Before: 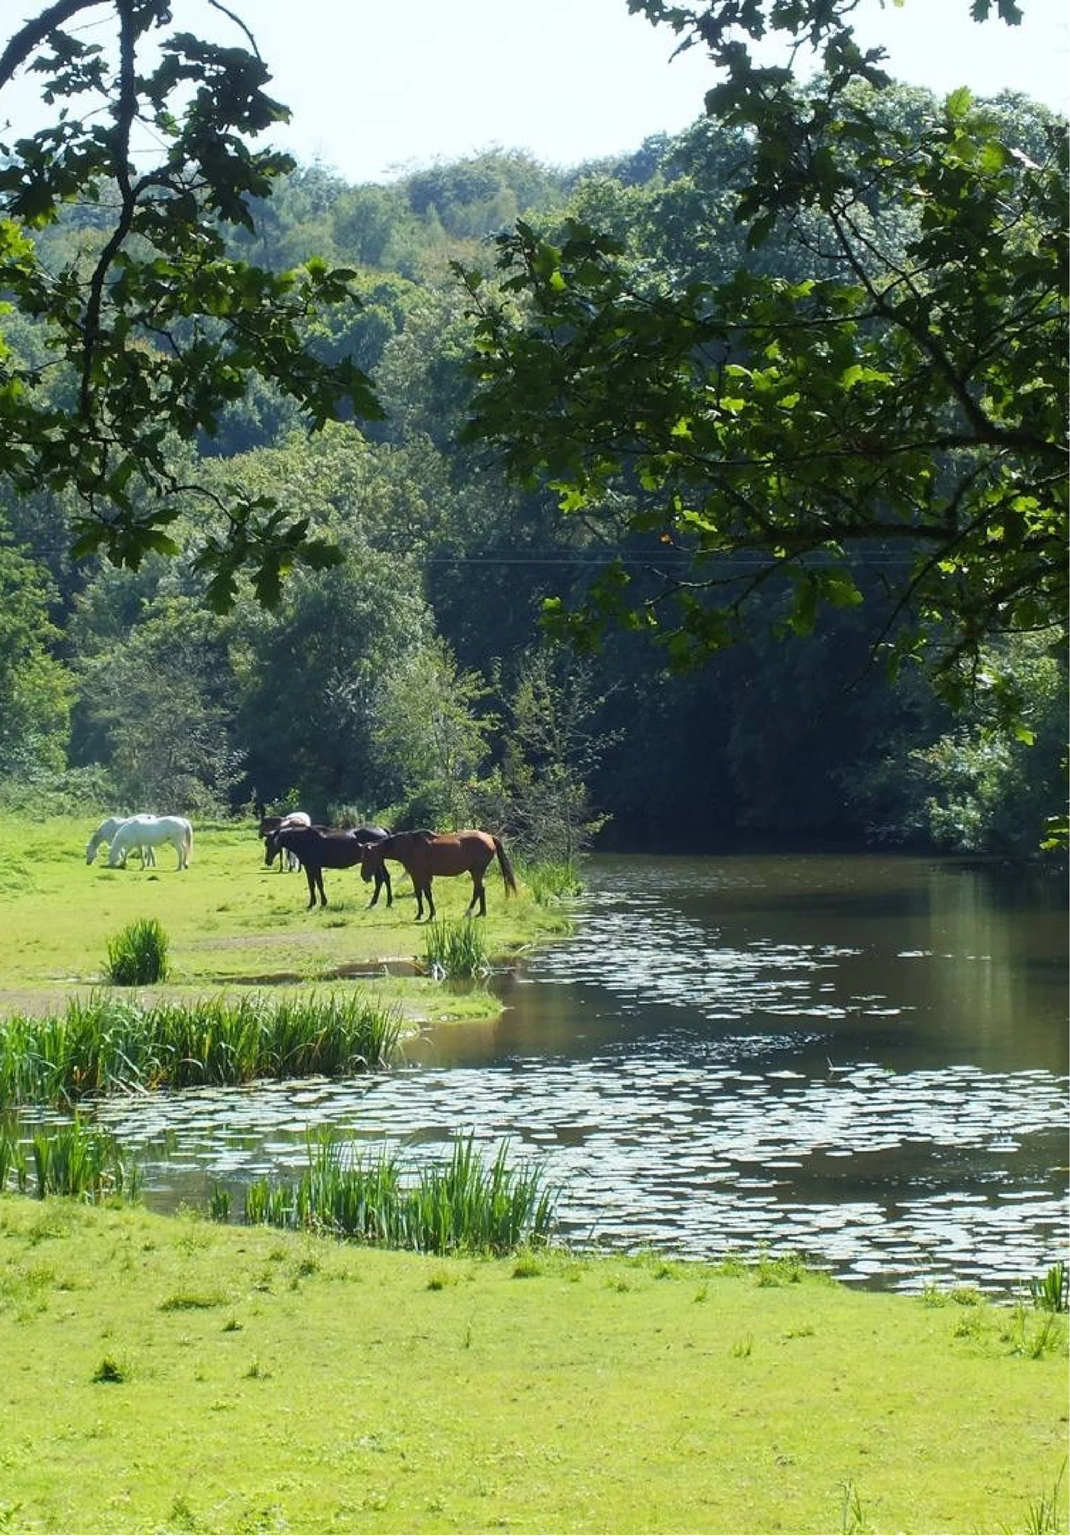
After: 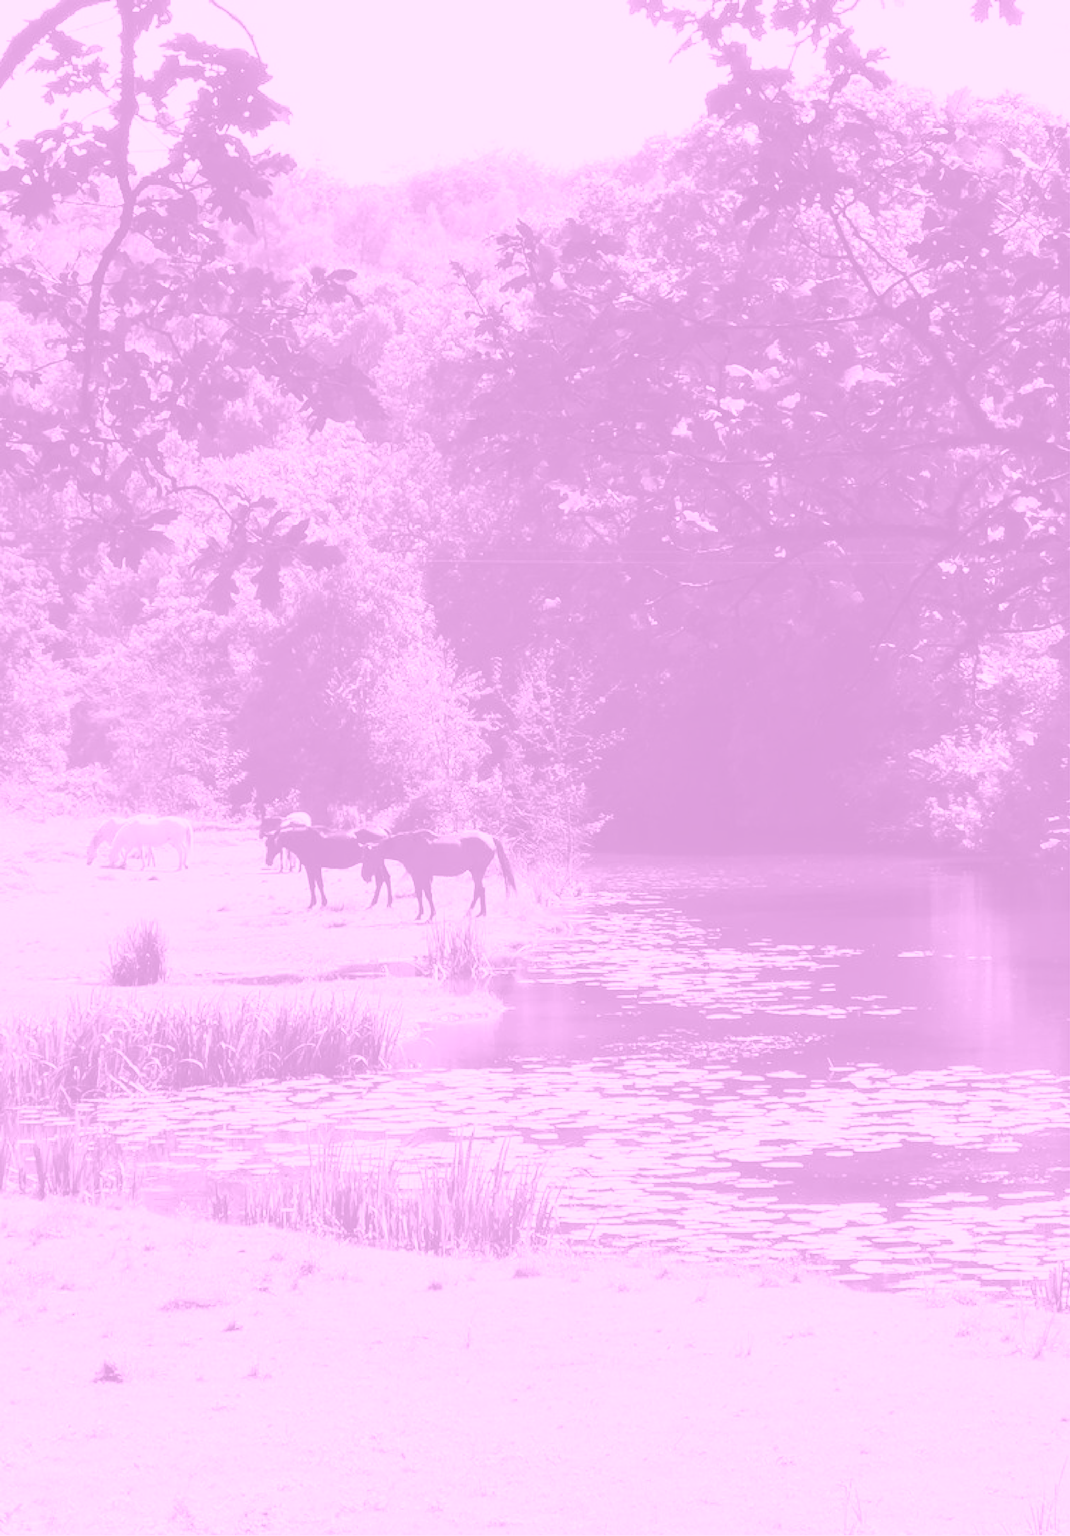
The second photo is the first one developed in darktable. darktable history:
colorize: hue 331.2°, saturation 75%, source mix 30.28%, lightness 70.52%, version 1
tone curve: curves: ch0 [(0, 0) (0.003, 0.077) (0.011, 0.089) (0.025, 0.105) (0.044, 0.122) (0.069, 0.134) (0.1, 0.151) (0.136, 0.171) (0.177, 0.198) (0.224, 0.23) (0.277, 0.273) (0.335, 0.343) (0.399, 0.422) (0.468, 0.508) (0.543, 0.601) (0.623, 0.695) (0.709, 0.782) (0.801, 0.866) (0.898, 0.934) (1, 1)], preserve colors none
